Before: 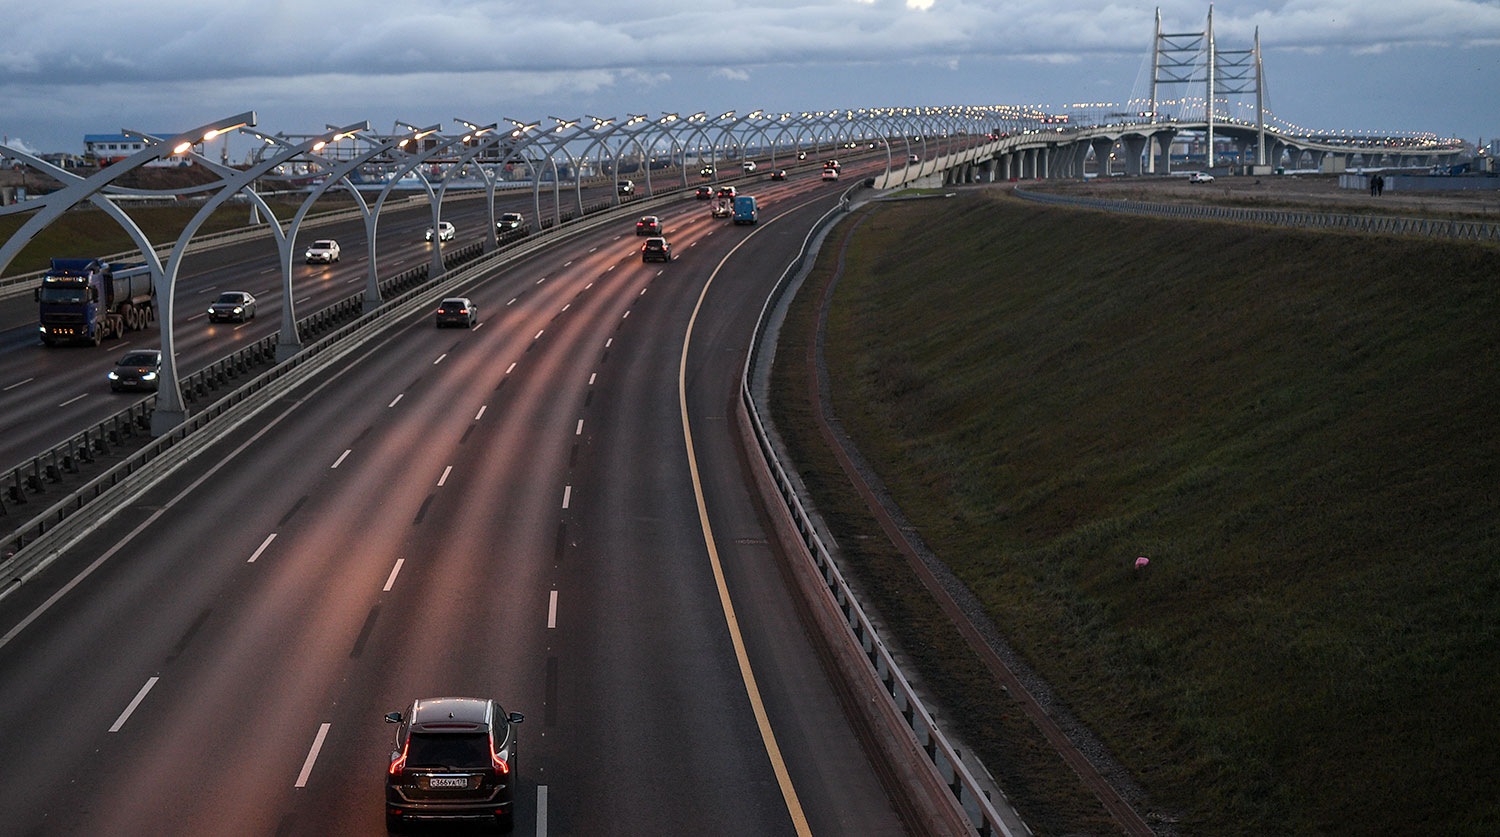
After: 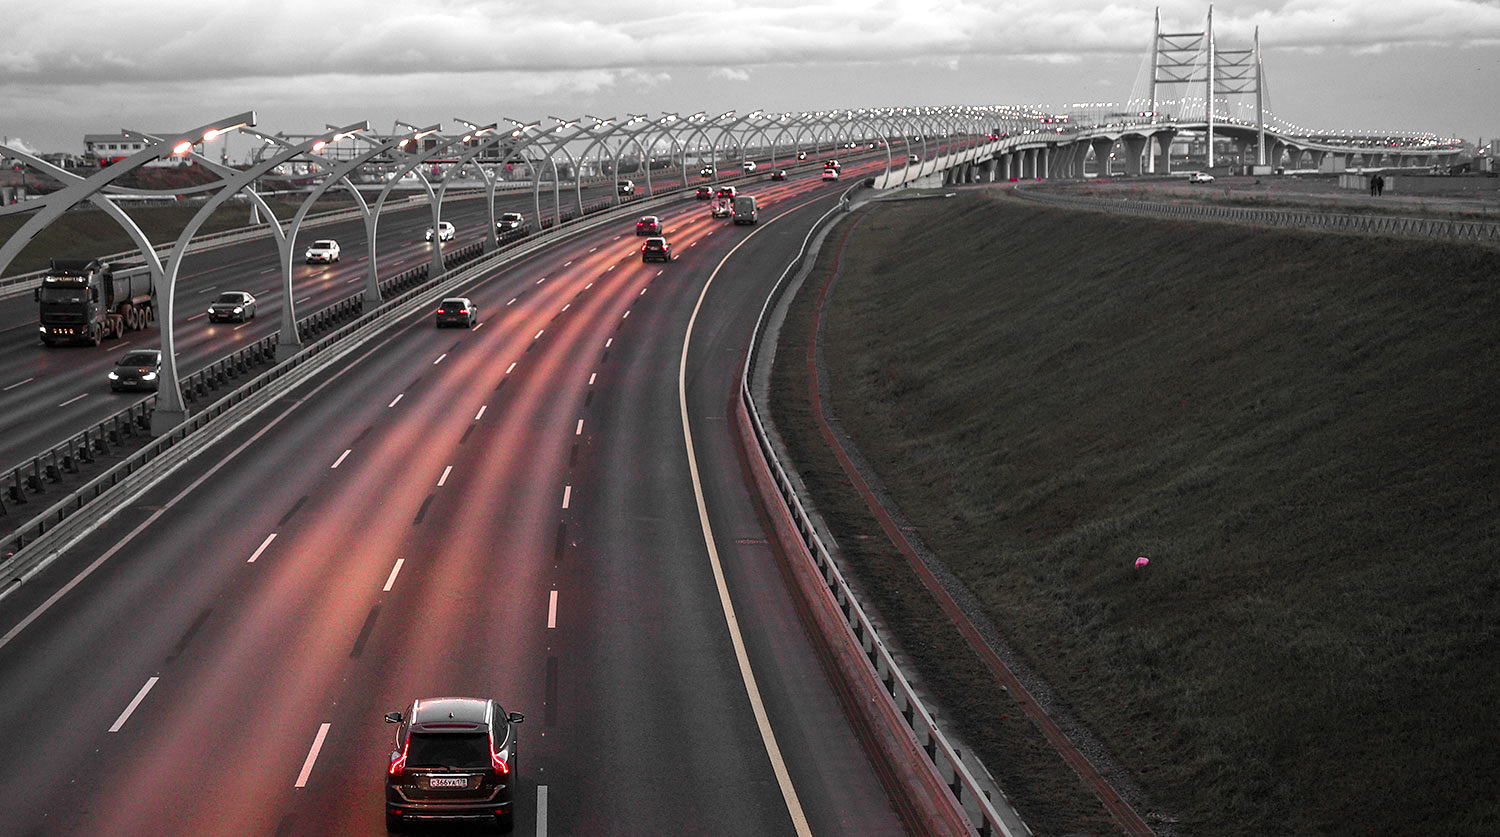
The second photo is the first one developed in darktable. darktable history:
exposure: exposure 0.697 EV, compensate highlight preservation false
color zones: curves: ch1 [(0, 0.831) (0.08, 0.771) (0.157, 0.268) (0.241, 0.207) (0.562, -0.005) (0.714, -0.013) (0.876, 0.01) (1, 0.831)]
